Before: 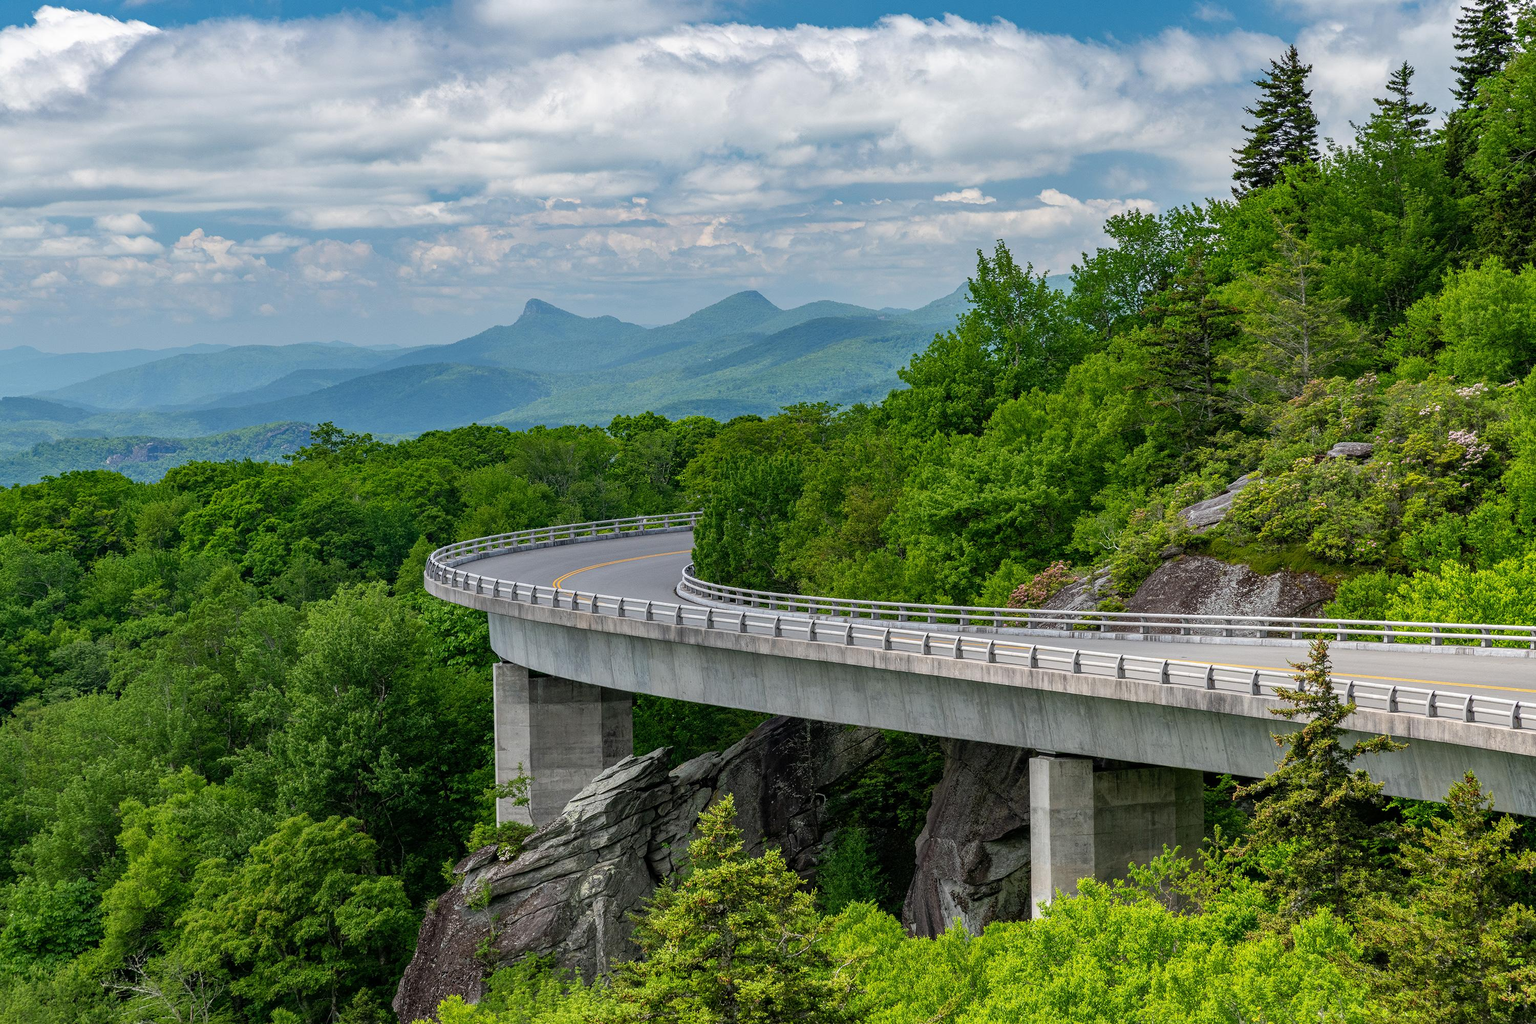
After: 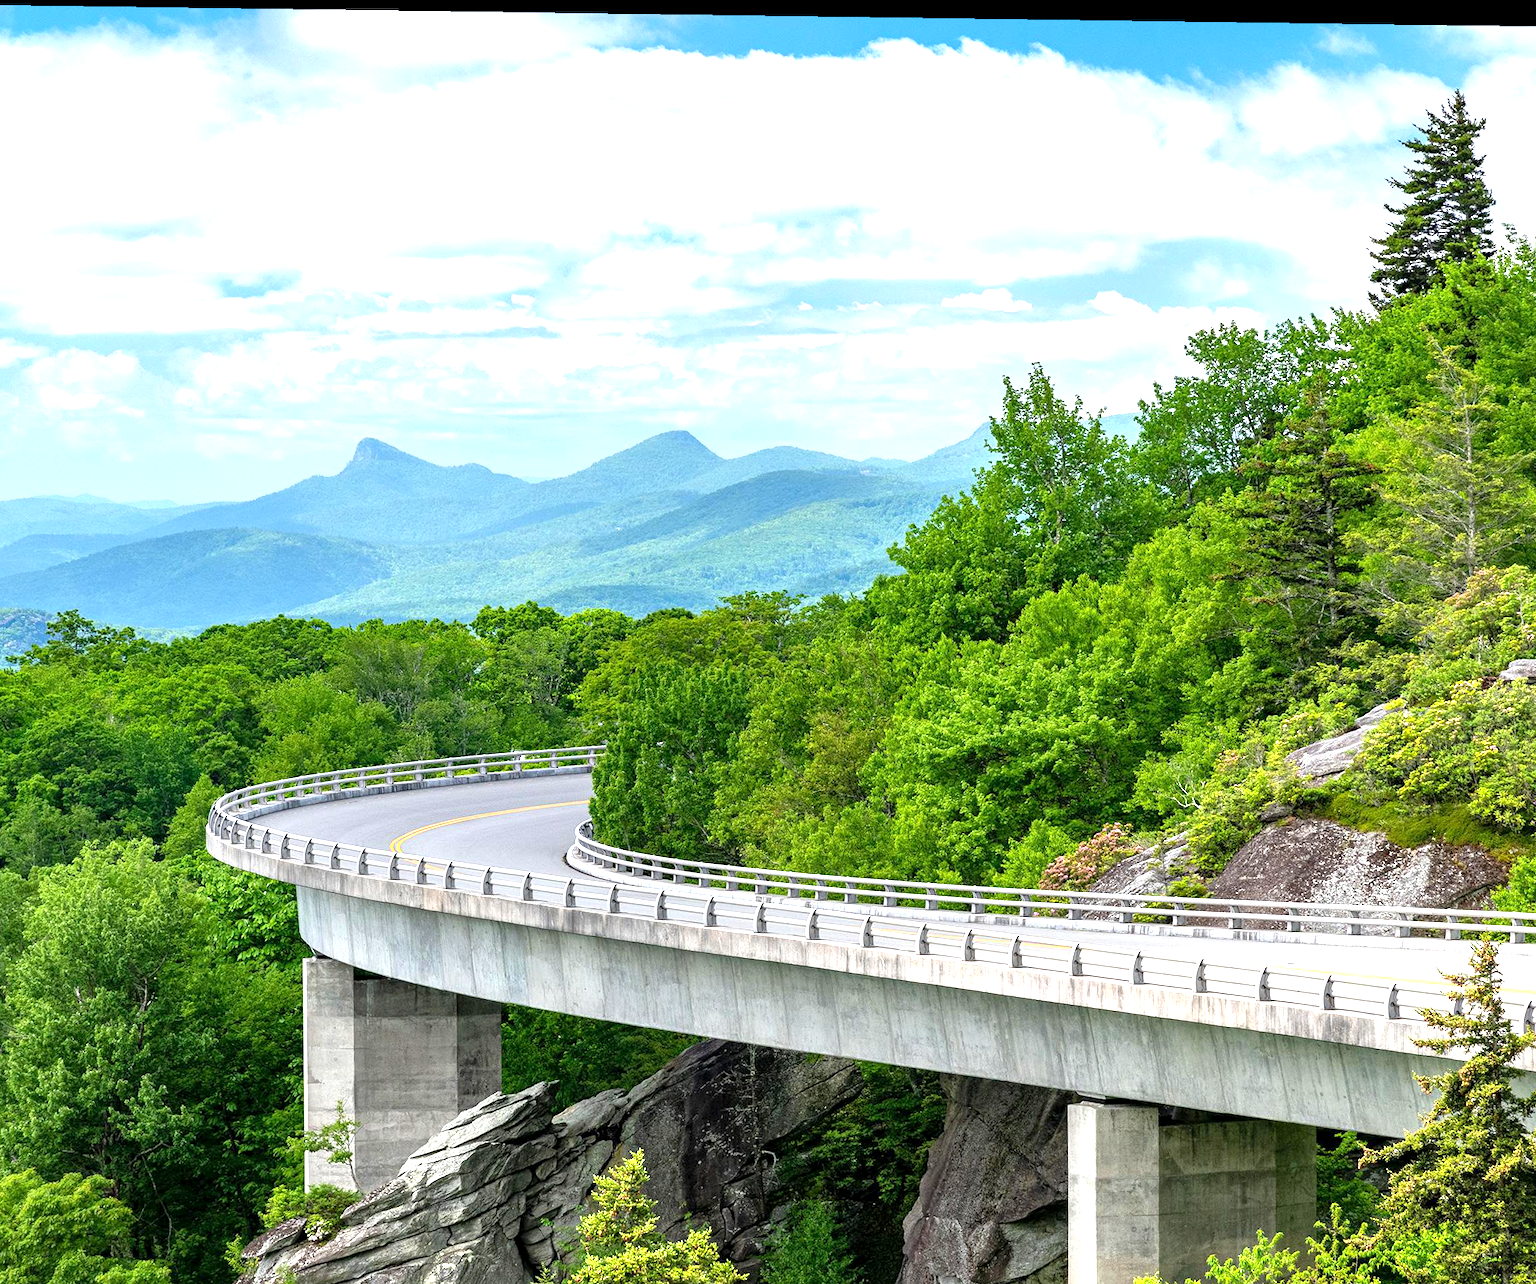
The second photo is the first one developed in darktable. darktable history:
crop: left 18.479%, right 12.2%, bottom 13.971%
rotate and perspective: rotation 0.8°, automatic cropping off
exposure: black level correction 0.001, exposure 1.398 EV, compensate exposure bias true, compensate highlight preservation false
